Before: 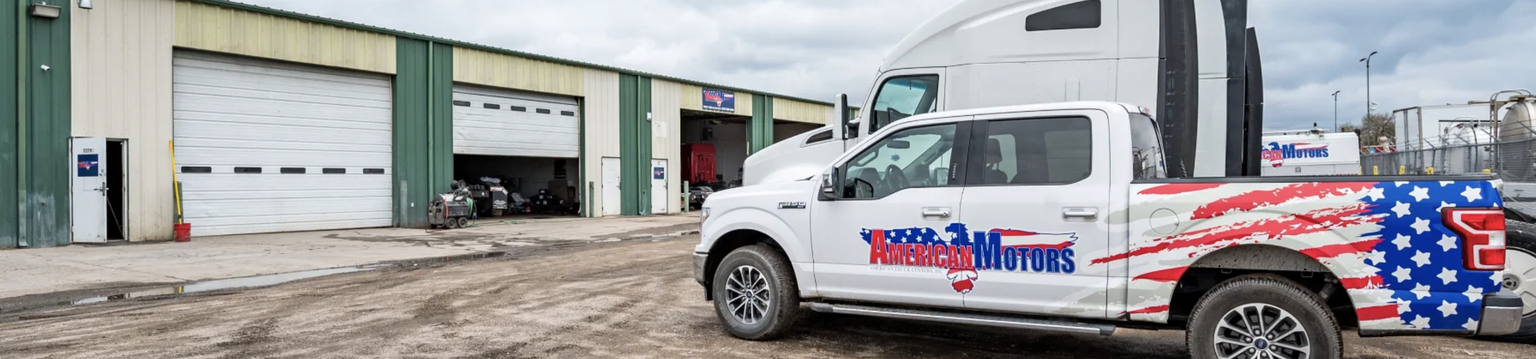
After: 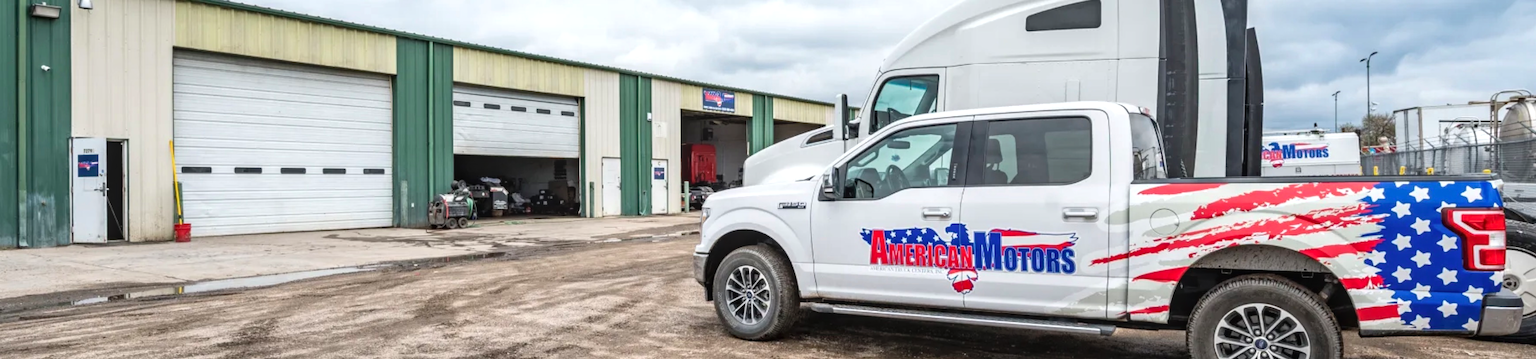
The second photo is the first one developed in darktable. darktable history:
local contrast: detail 115%
exposure: black level correction 0, exposure 0.2 EV, compensate exposure bias true, compensate highlight preservation false
tone equalizer: on, module defaults
